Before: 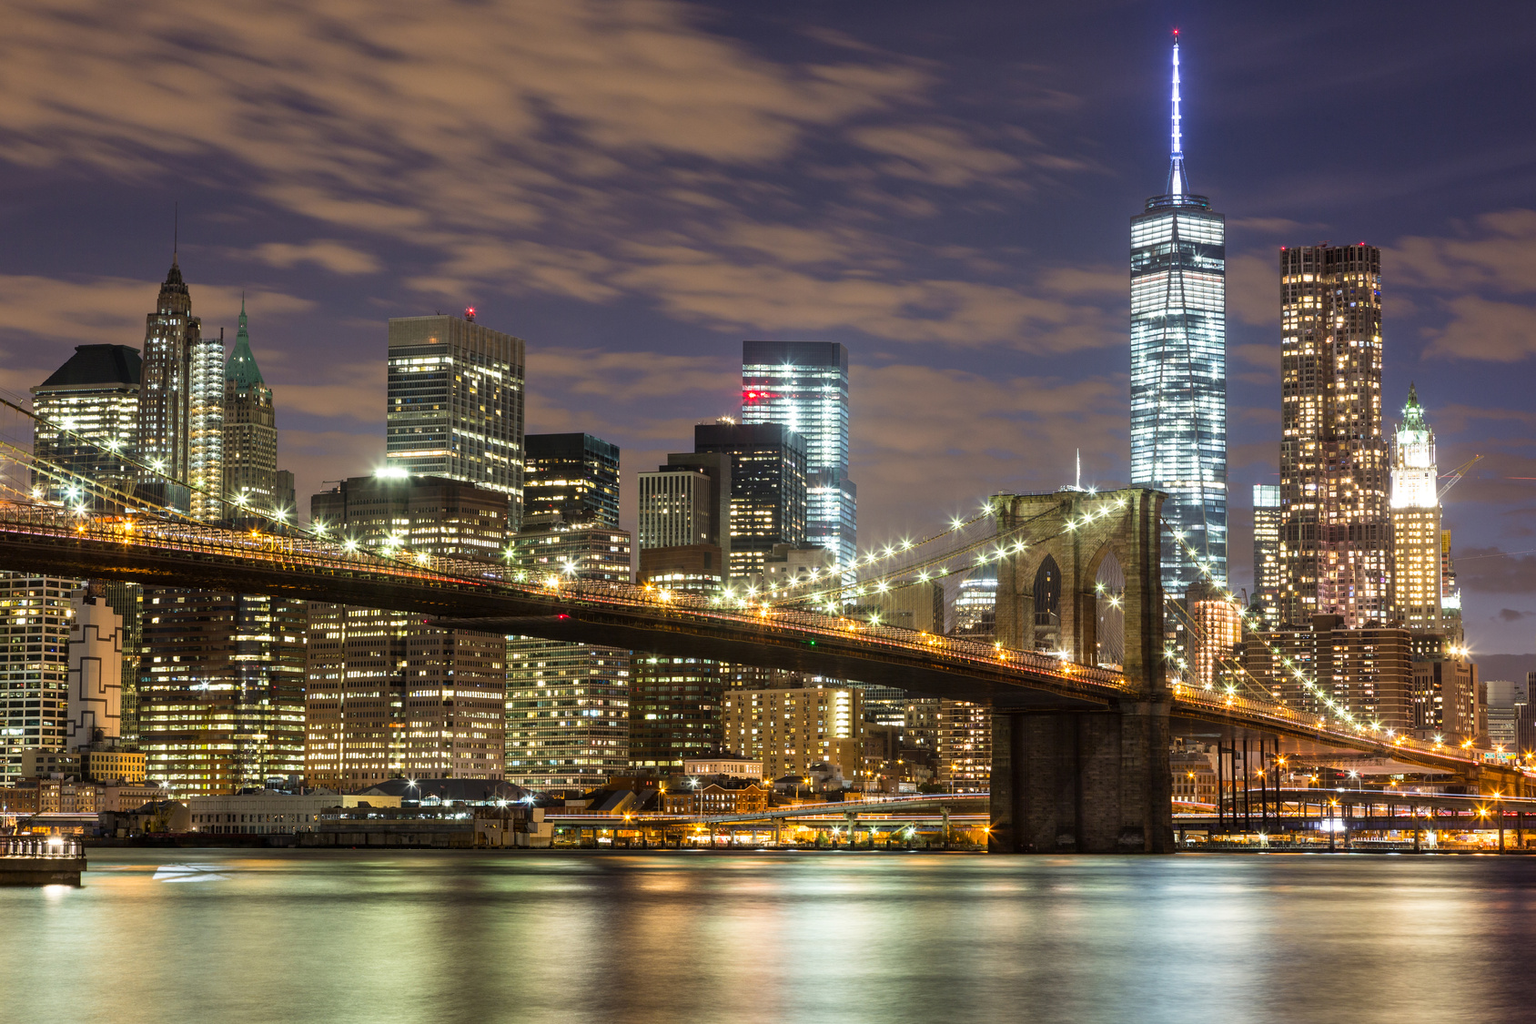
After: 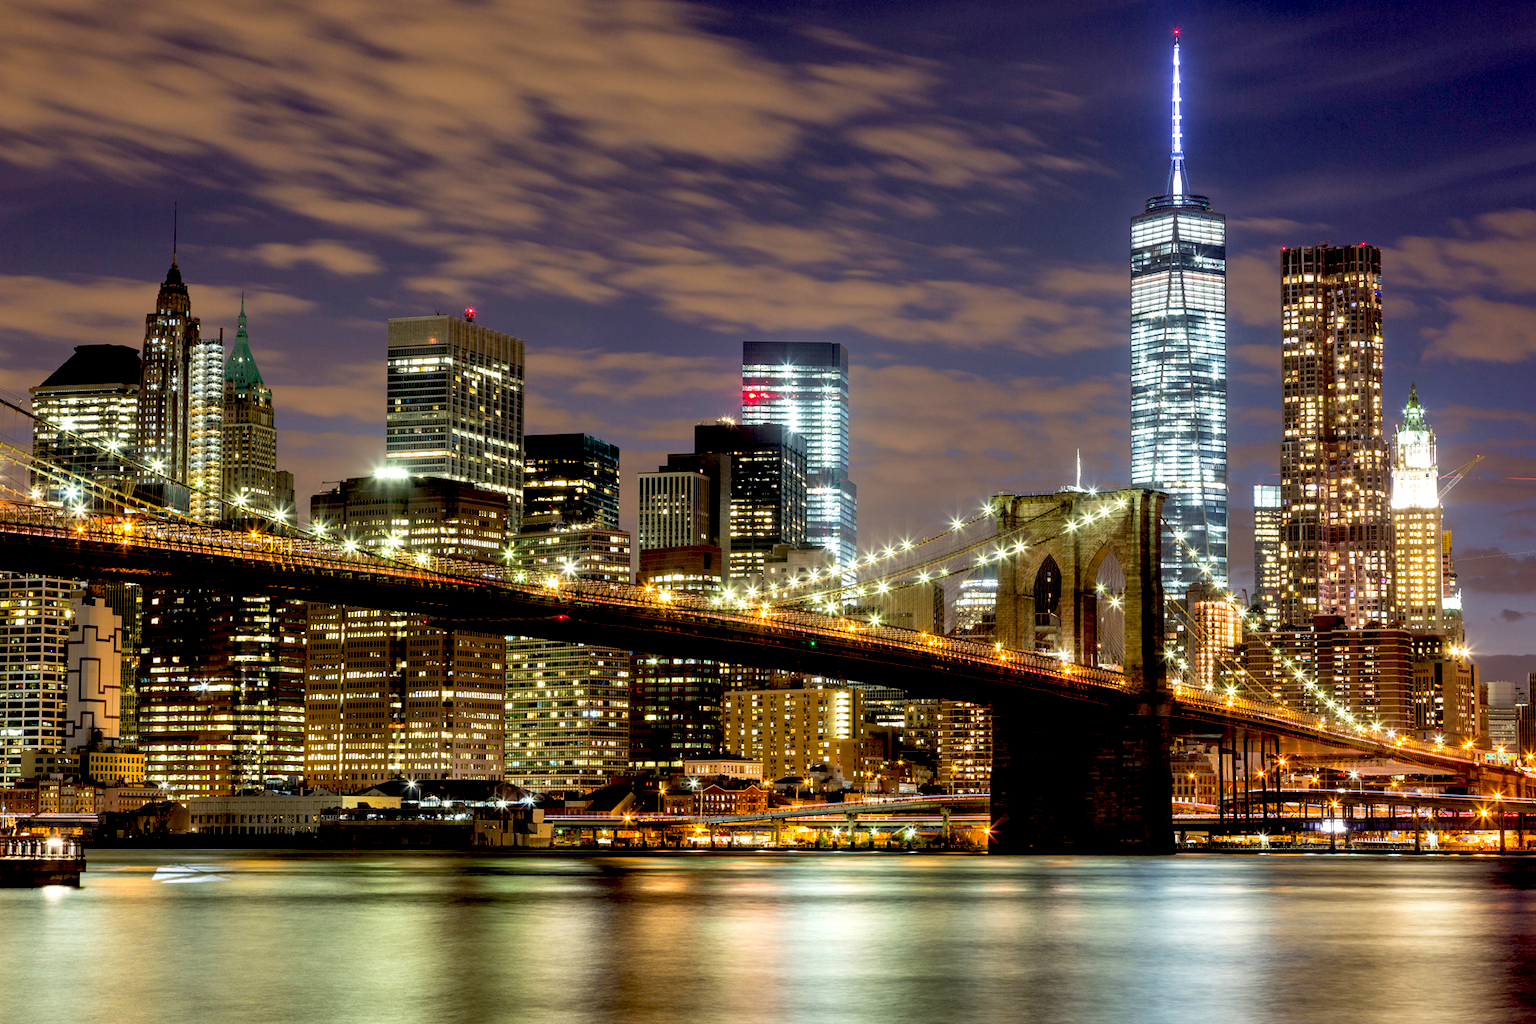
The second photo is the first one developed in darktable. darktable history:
exposure: black level correction 0.026, exposure 0.182 EV, compensate highlight preservation false
crop: left 0.066%
shadows and highlights: shadows 25.72, highlights -24.39
color zones: curves: ch1 [(0, 0.523) (0.143, 0.545) (0.286, 0.52) (0.429, 0.506) (0.571, 0.503) (0.714, 0.503) (0.857, 0.508) (1, 0.523)]
